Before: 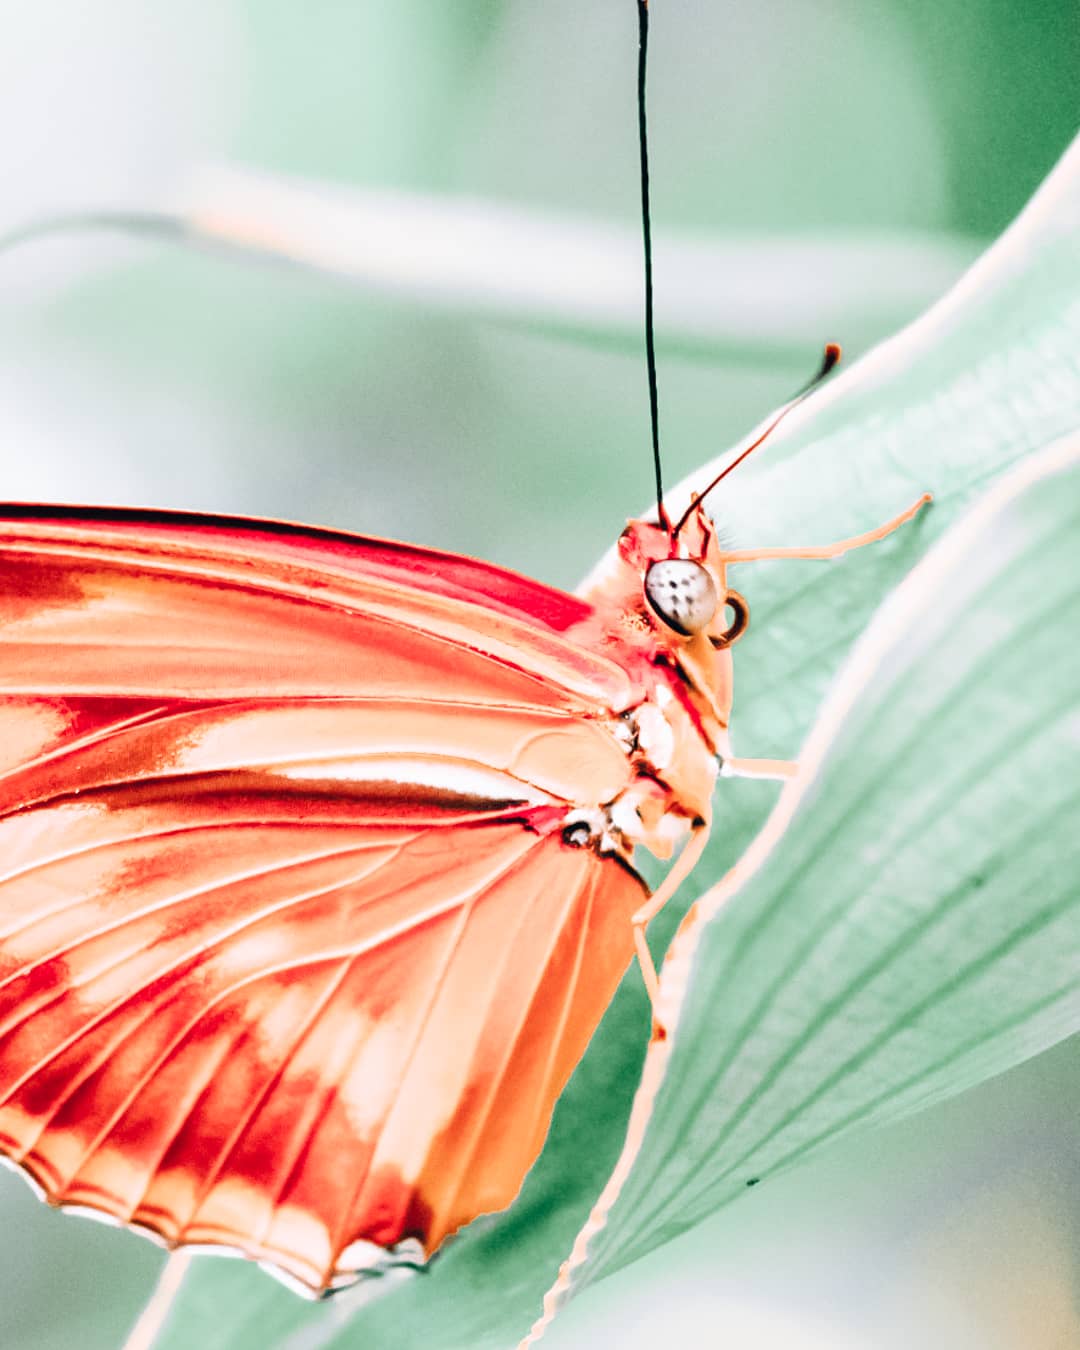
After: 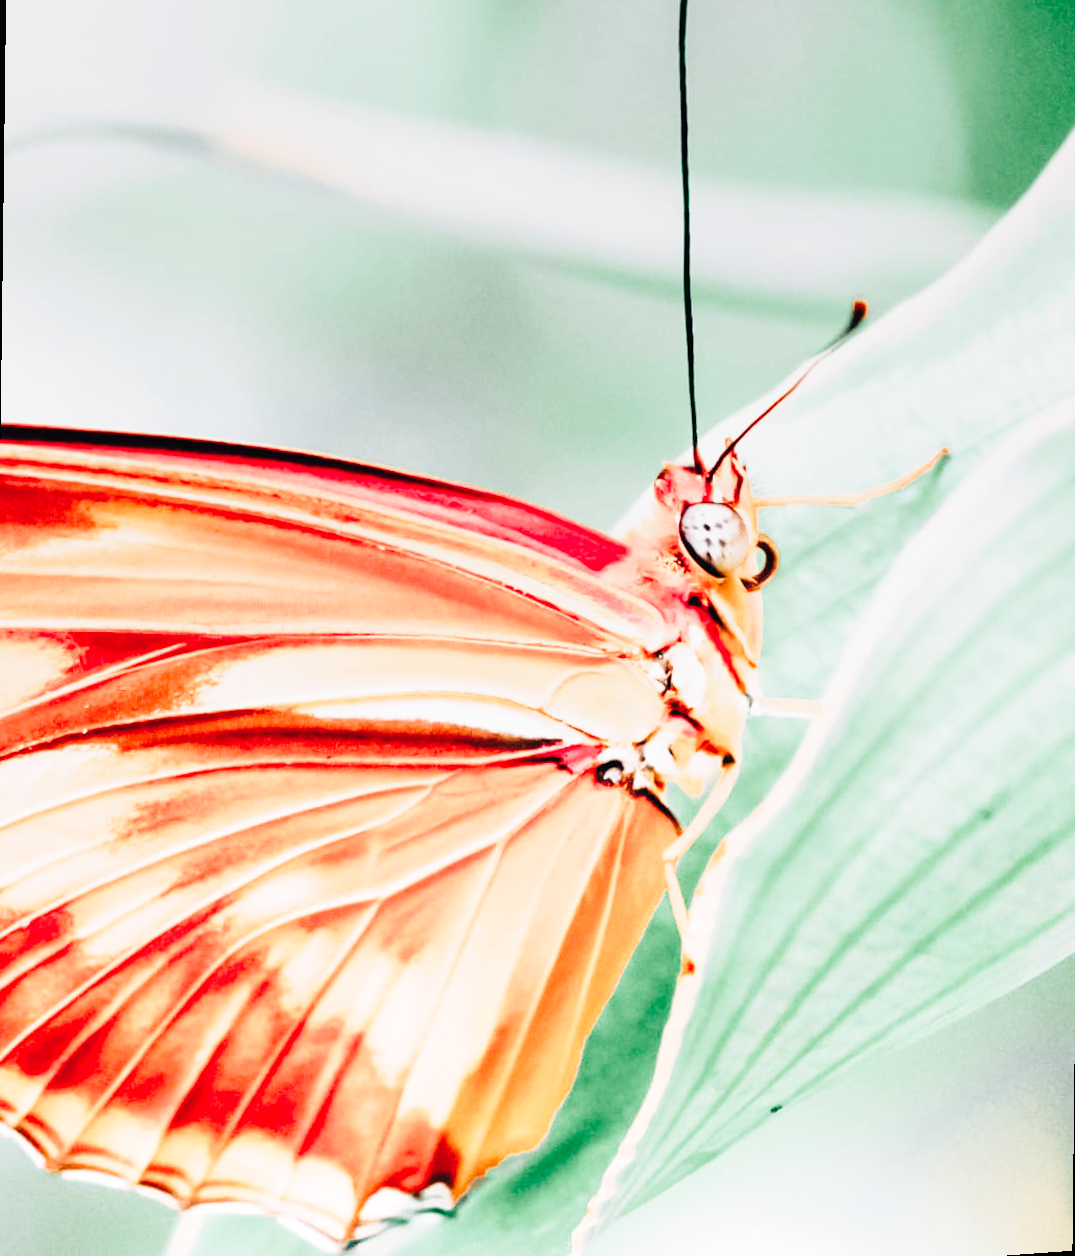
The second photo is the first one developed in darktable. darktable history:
color balance rgb: global vibrance -1%, saturation formula JzAzBz (2021)
graduated density: on, module defaults
base curve: curves: ch0 [(0, 0) (0.028, 0.03) (0.121, 0.232) (0.46, 0.748) (0.859, 0.968) (1, 1)], preserve colors none
rotate and perspective: rotation 0.679°, lens shift (horizontal) 0.136, crop left 0.009, crop right 0.991, crop top 0.078, crop bottom 0.95
